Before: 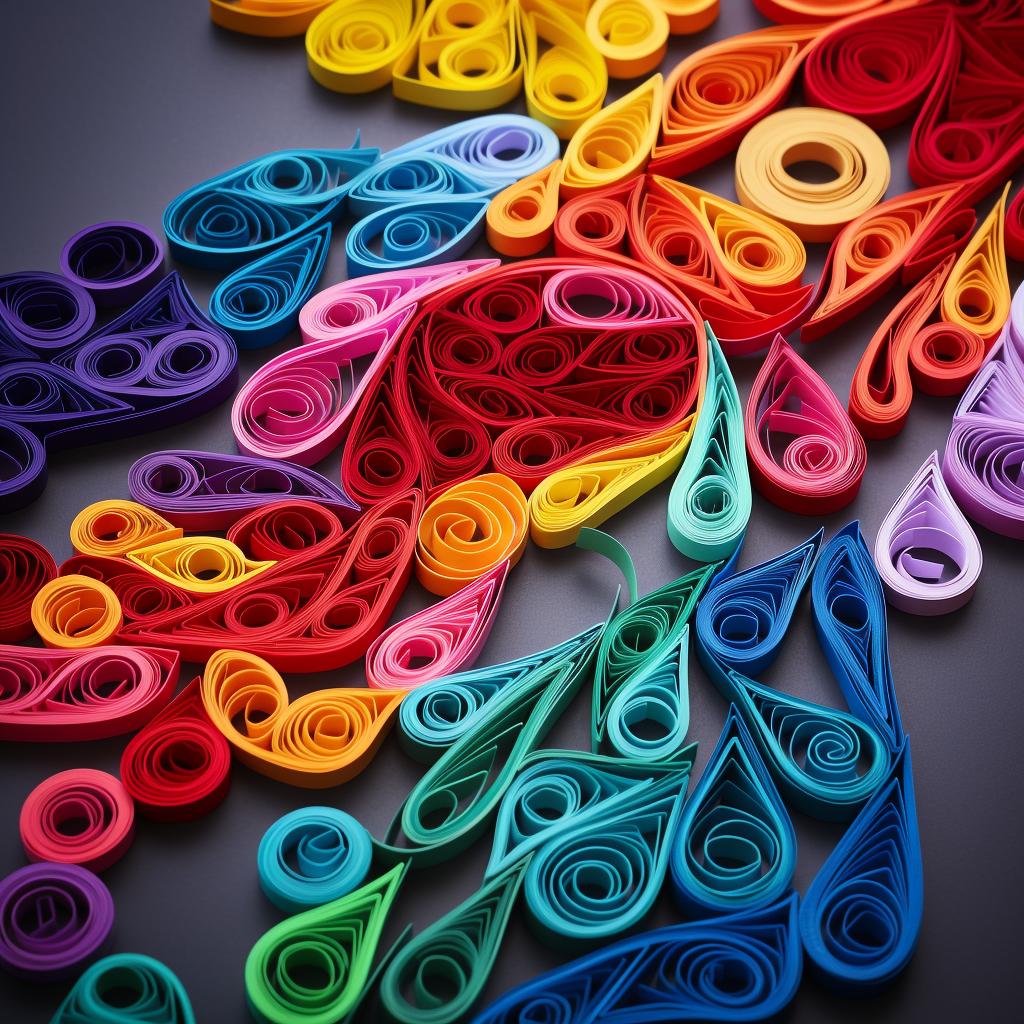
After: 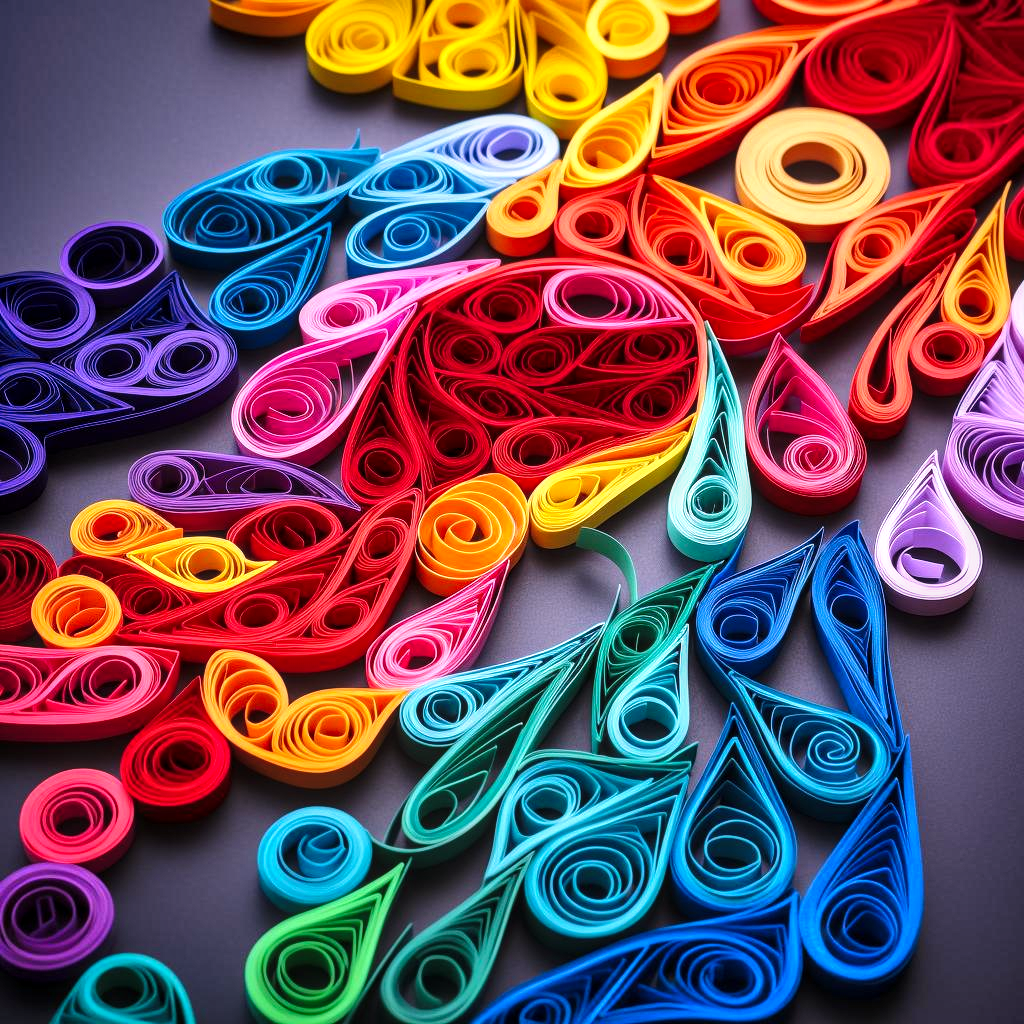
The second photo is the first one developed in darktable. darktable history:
local contrast: on, module defaults
exposure: compensate highlight preservation false
white balance: red 1.05, blue 1.072
tone curve: curves: ch0 [(0, 0) (0.003, 0.002) (0.011, 0.009) (0.025, 0.02) (0.044, 0.036) (0.069, 0.057) (0.1, 0.081) (0.136, 0.115) (0.177, 0.153) (0.224, 0.202) (0.277, 0.264) (0.335, 0.333) (0.399, 0.409) (0.468, 0.491) (0.543, 0.58) (0.623, 0.675) (0.709, 0.777) (0.801, 0.88) (0.898, 0.98) (1, 1)], preserve colors none
shadows and highlights: low approximation 0.01, soften with gaussian
